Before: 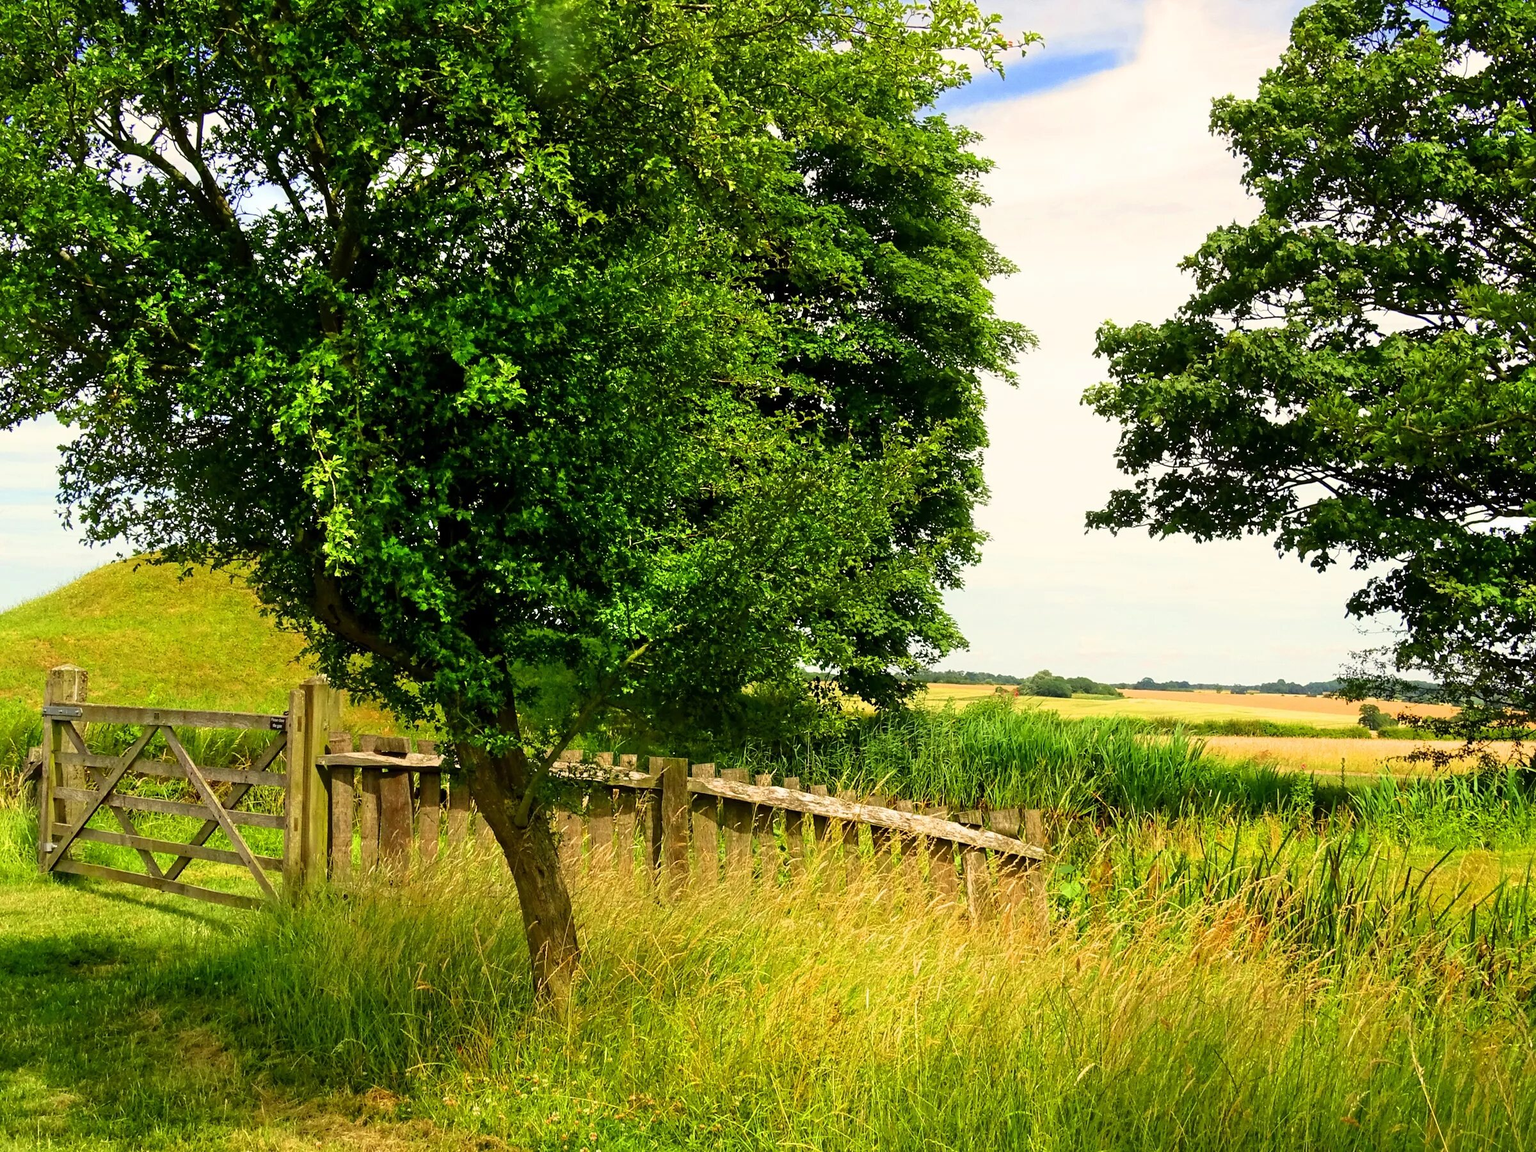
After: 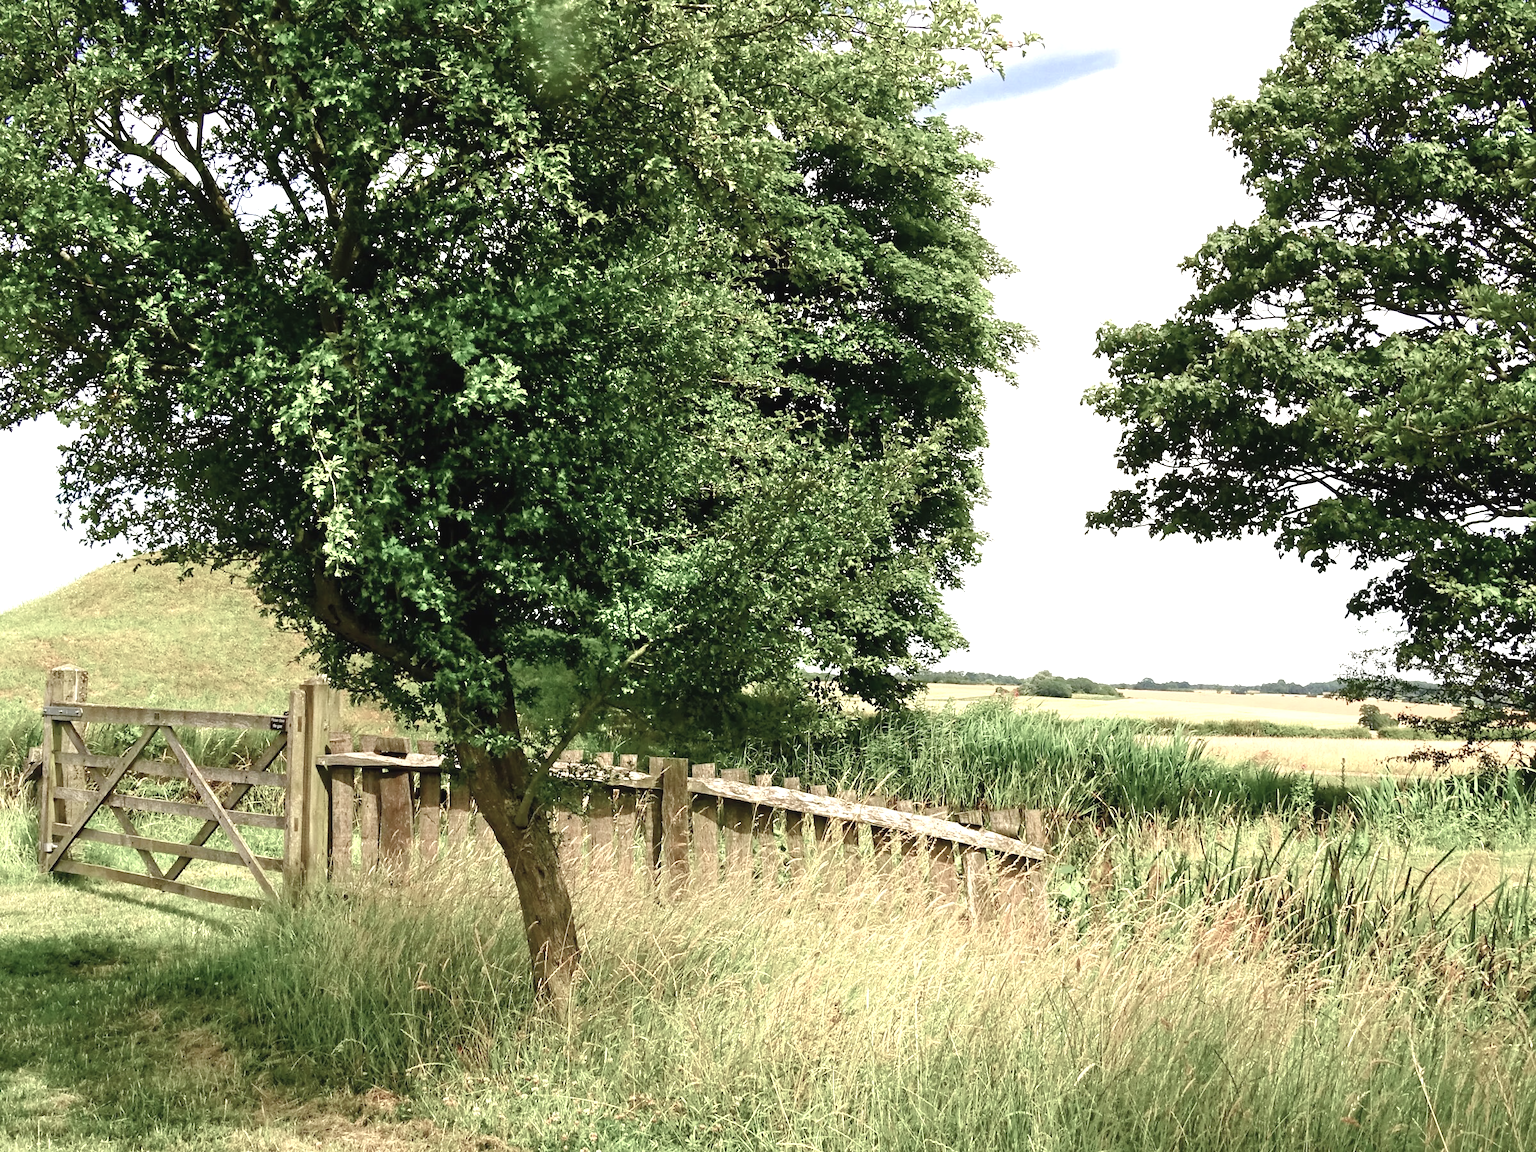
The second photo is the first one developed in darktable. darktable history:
exposure: black level correction 0, exposure 0.694 EV, compensate exposure bias true, compensate highlight preservation false
color balance rgb: shadows lift › chroma 0.928%, shadows lift › hue 113.91°, perceptual saturation grading › global saturation 0.999%, perceptual saturation grading › highlights -30.743%, perceptual saturation grading › shadows 20.094%
contrast brightness saturation: contrast -0.06, saturation -0.414
